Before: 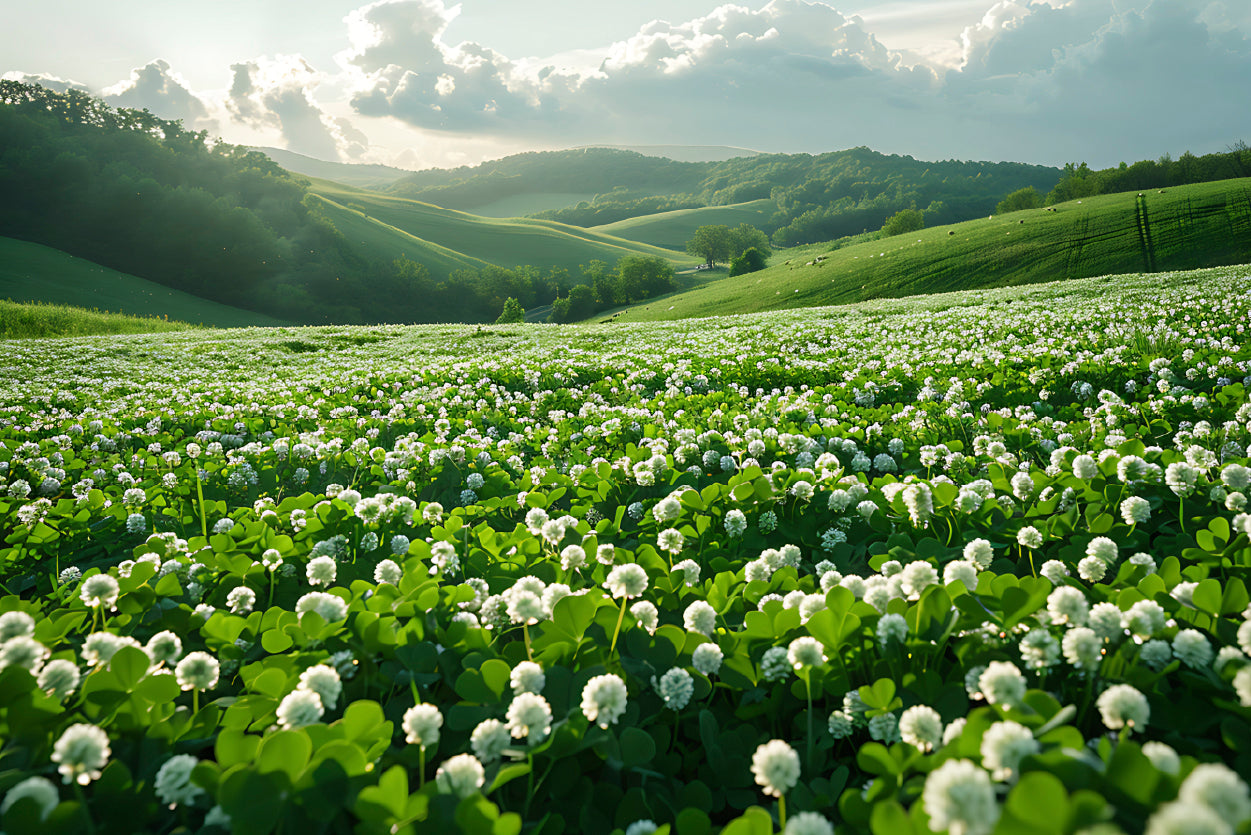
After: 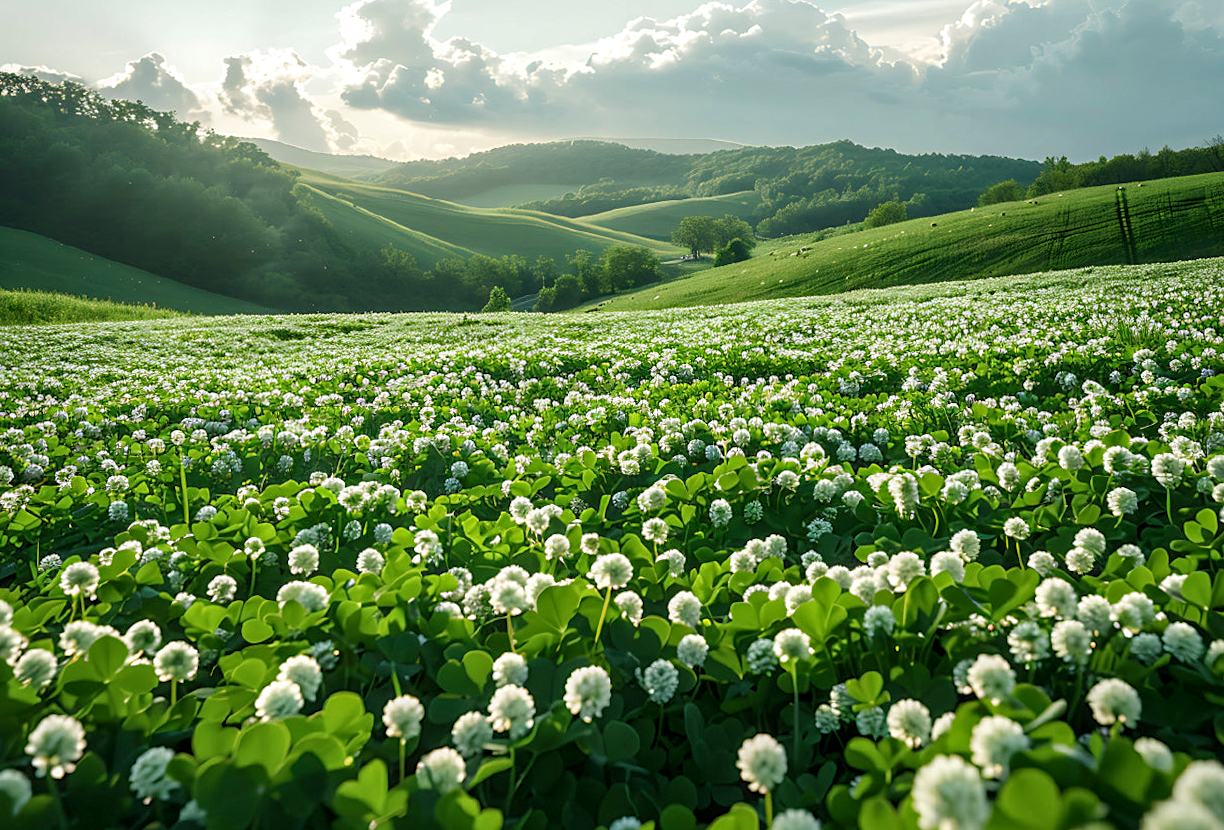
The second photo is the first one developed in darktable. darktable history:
rotate and perspective: rotation 0.226°, lens shift (vertical) -0.042, crop left 0.023, crop right 0.982, crop top 0.006, crop bottom 0.994
sharpen: amount 0.2
local contrast: on, module defaults
